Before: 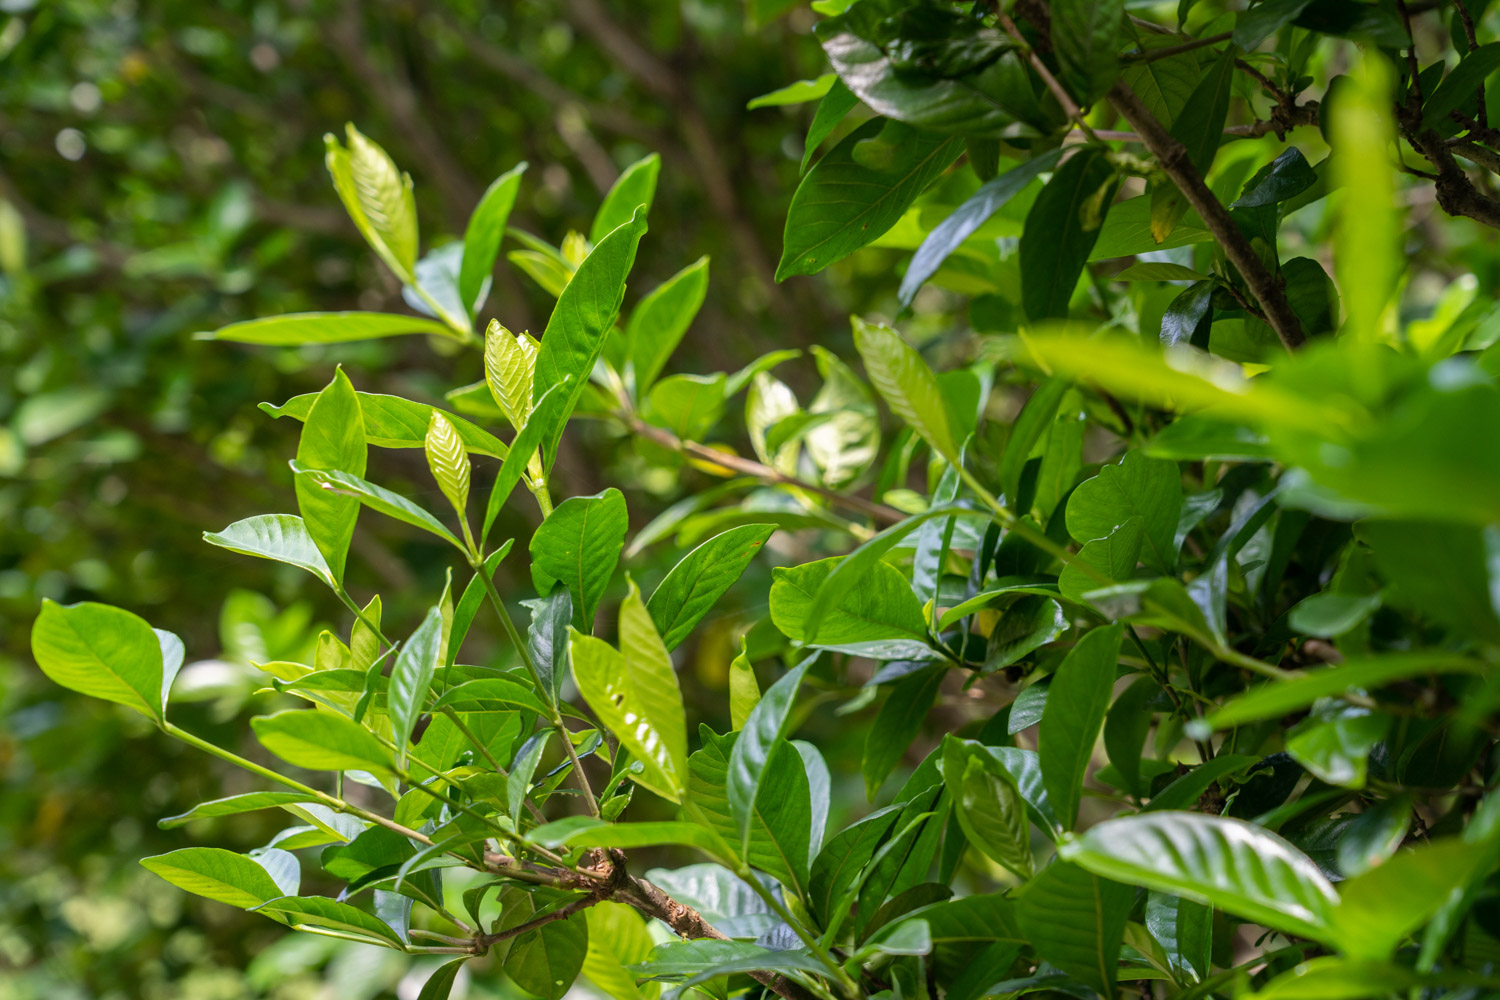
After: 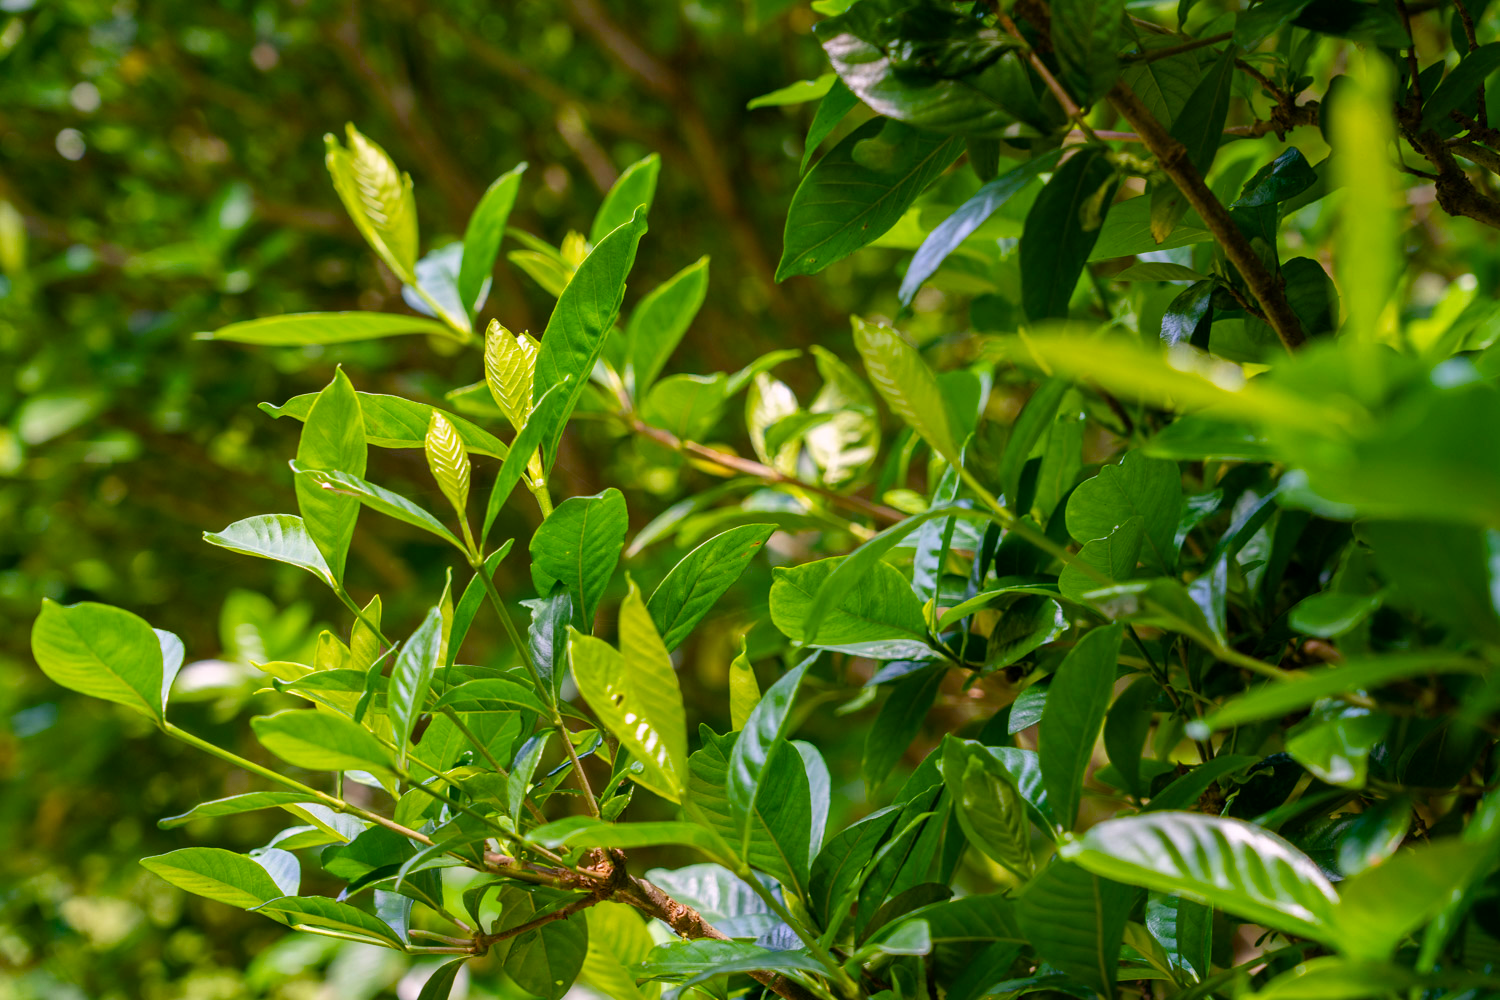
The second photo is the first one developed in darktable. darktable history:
color balance rgb: highlights gain › chroma 1.54%, highlights gain › hue 310.67°, linear chroma grading › global chroma 13.745%, perceptual saturation grading › global saturation 20%, perceptual saturation grading › highlights -25.897%, perceptual saturation grading › shadows 50.041%, global vibrance 20%
